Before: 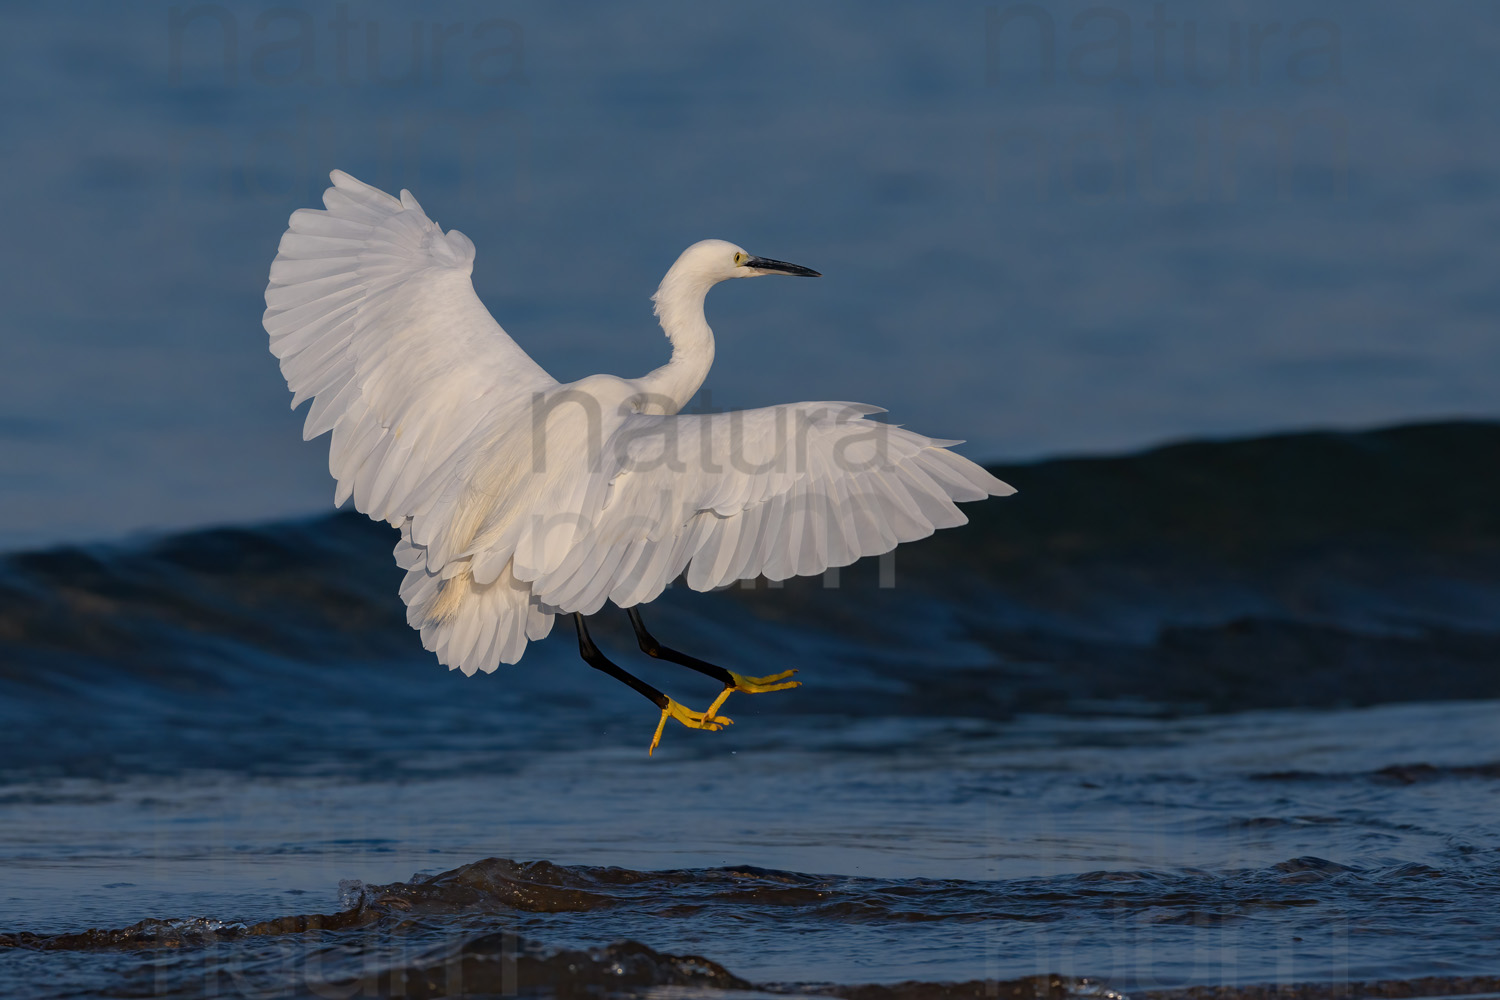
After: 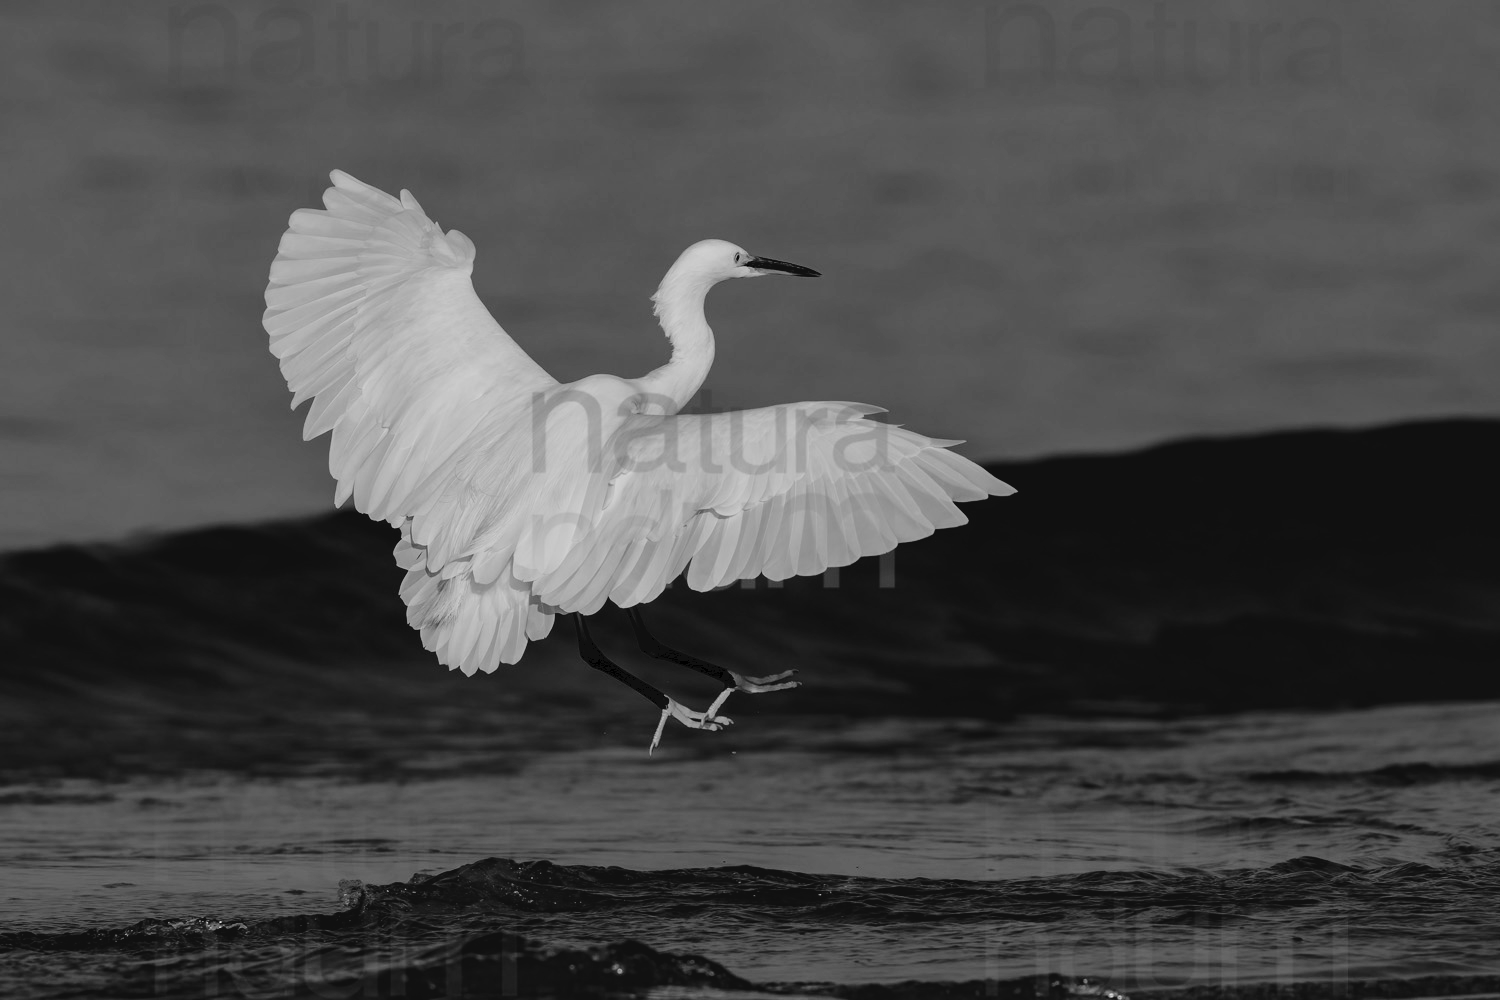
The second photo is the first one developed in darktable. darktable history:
color balance: on, module defaults
tone curve: curves: ch0 [(0, 0) (0.003, 0.048) (0.011, 0.048) (0.025, 0.048) (0.044, 0.049) (0.069, 0.048) (0.1, 0.052) (0.136, 0.071) (0.177, 0.109) (0.224, 0.157) (0.277, 0.233) (0.335, 0.32) (0.399, 0.404) (0.468, 0.496) (0.543, 0.582) (0.623, 0.653) (0.709, 0.738) (0.801, 0.811) (0.898, 0.895) (1, 1)], preserve colors none
monochrome: on, module defaults
